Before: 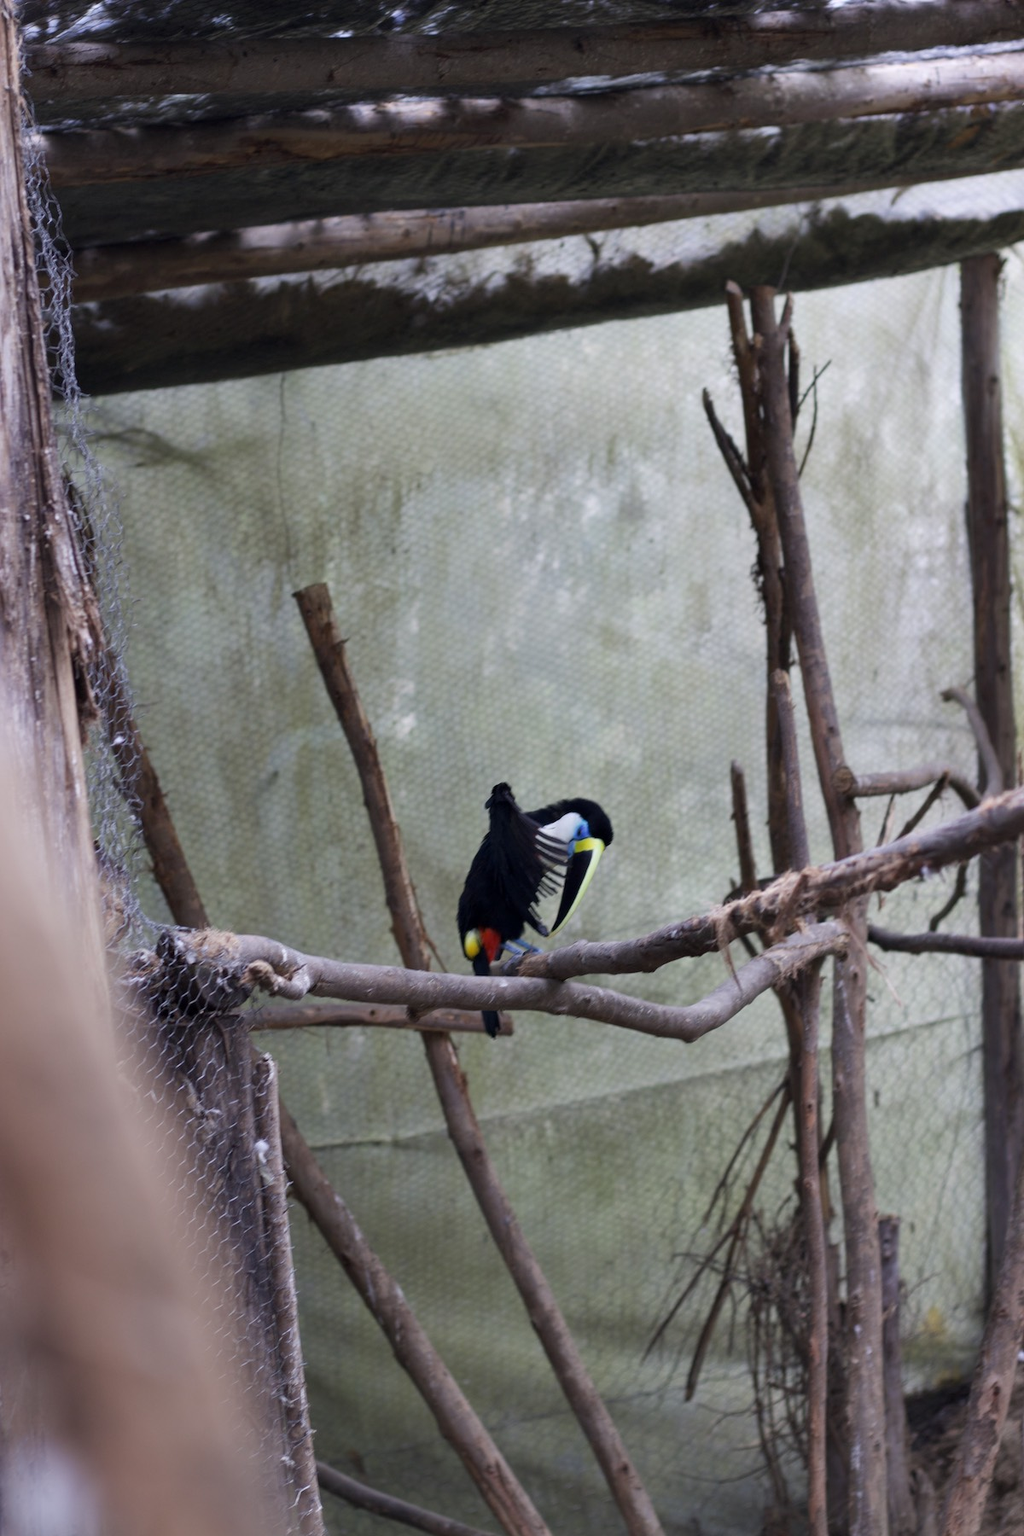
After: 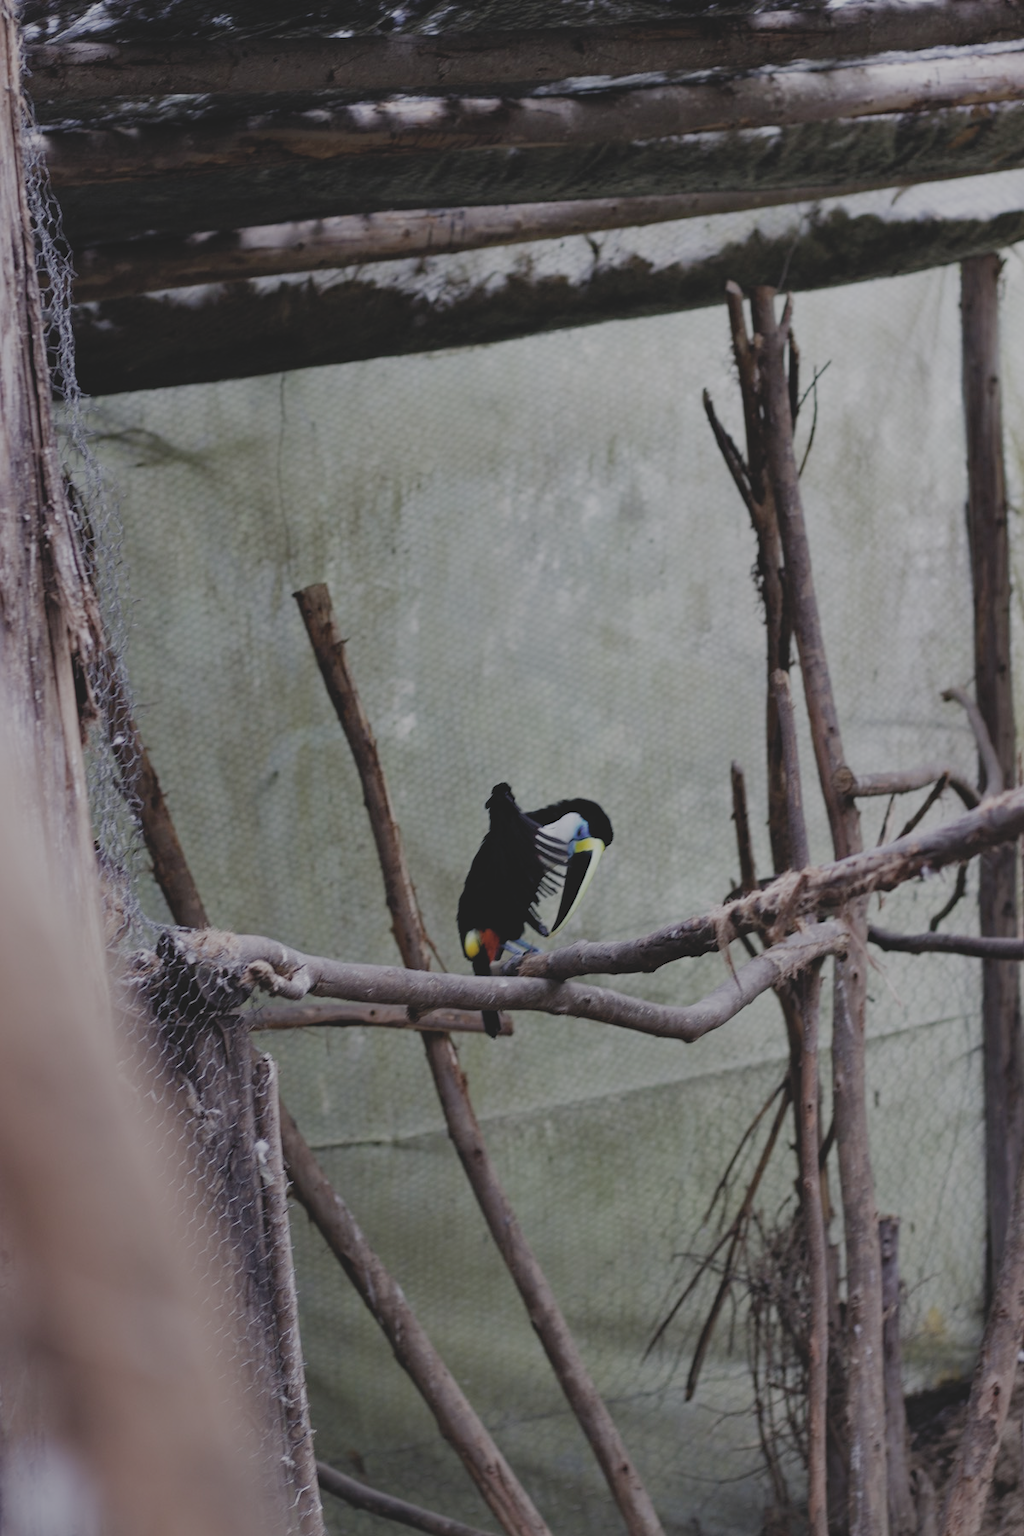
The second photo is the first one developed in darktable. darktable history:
haze removal: compatibility mode true, adaptive false
contrast brightness saturation: contrast -0.245, saturation -0.434
filmic rgb: black relative exposure -7.65 EV, white relative exposure 4.56 EV, hardness 3.61, preserve chrominance no, color science v4 (2020), iterations of high-quality reconstruction 10
